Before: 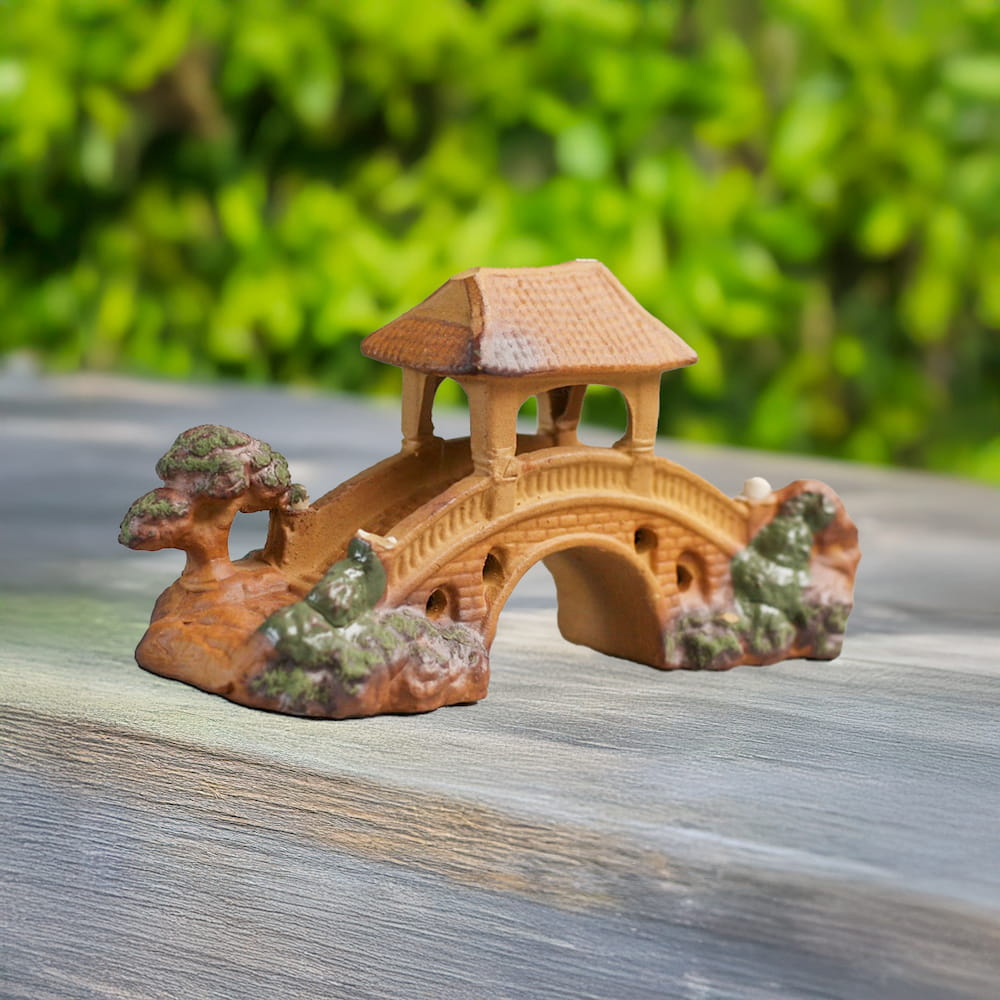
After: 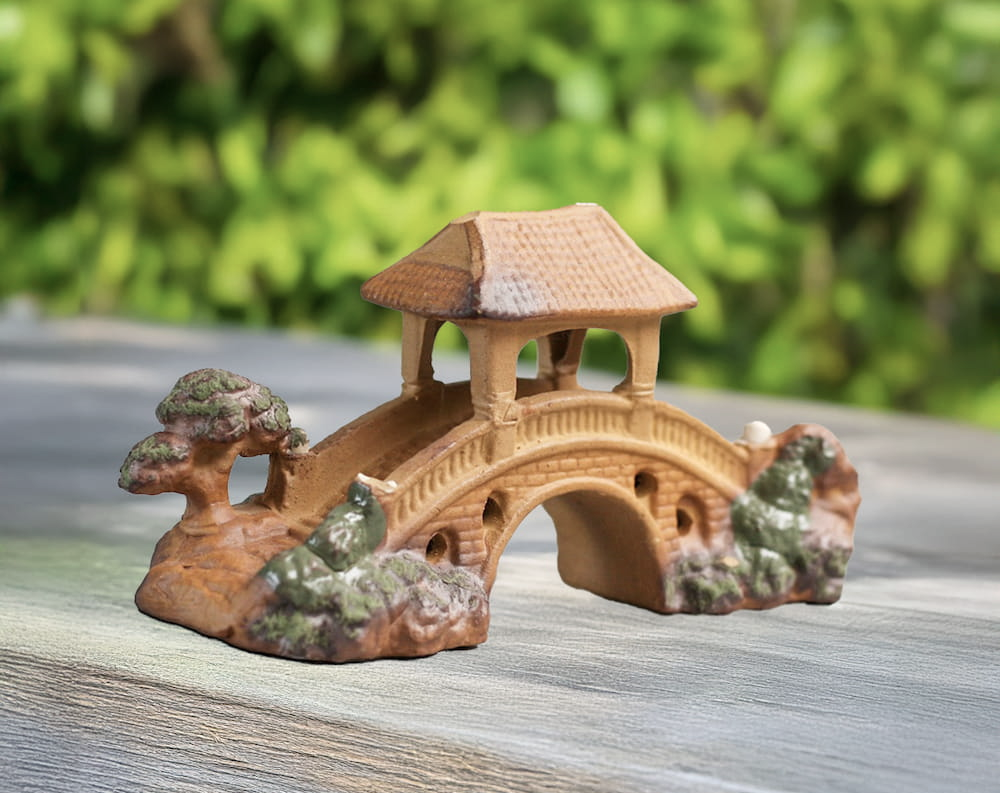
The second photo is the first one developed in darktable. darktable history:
crop and rotate: top 5.667%, bottom 14.937%
shadows and highlights: shadows -12.5, white point adjustment 4, highlights 28.33
contrast brightness saturation: contrast 0.06, brightness -0.01, saturation -0.23
